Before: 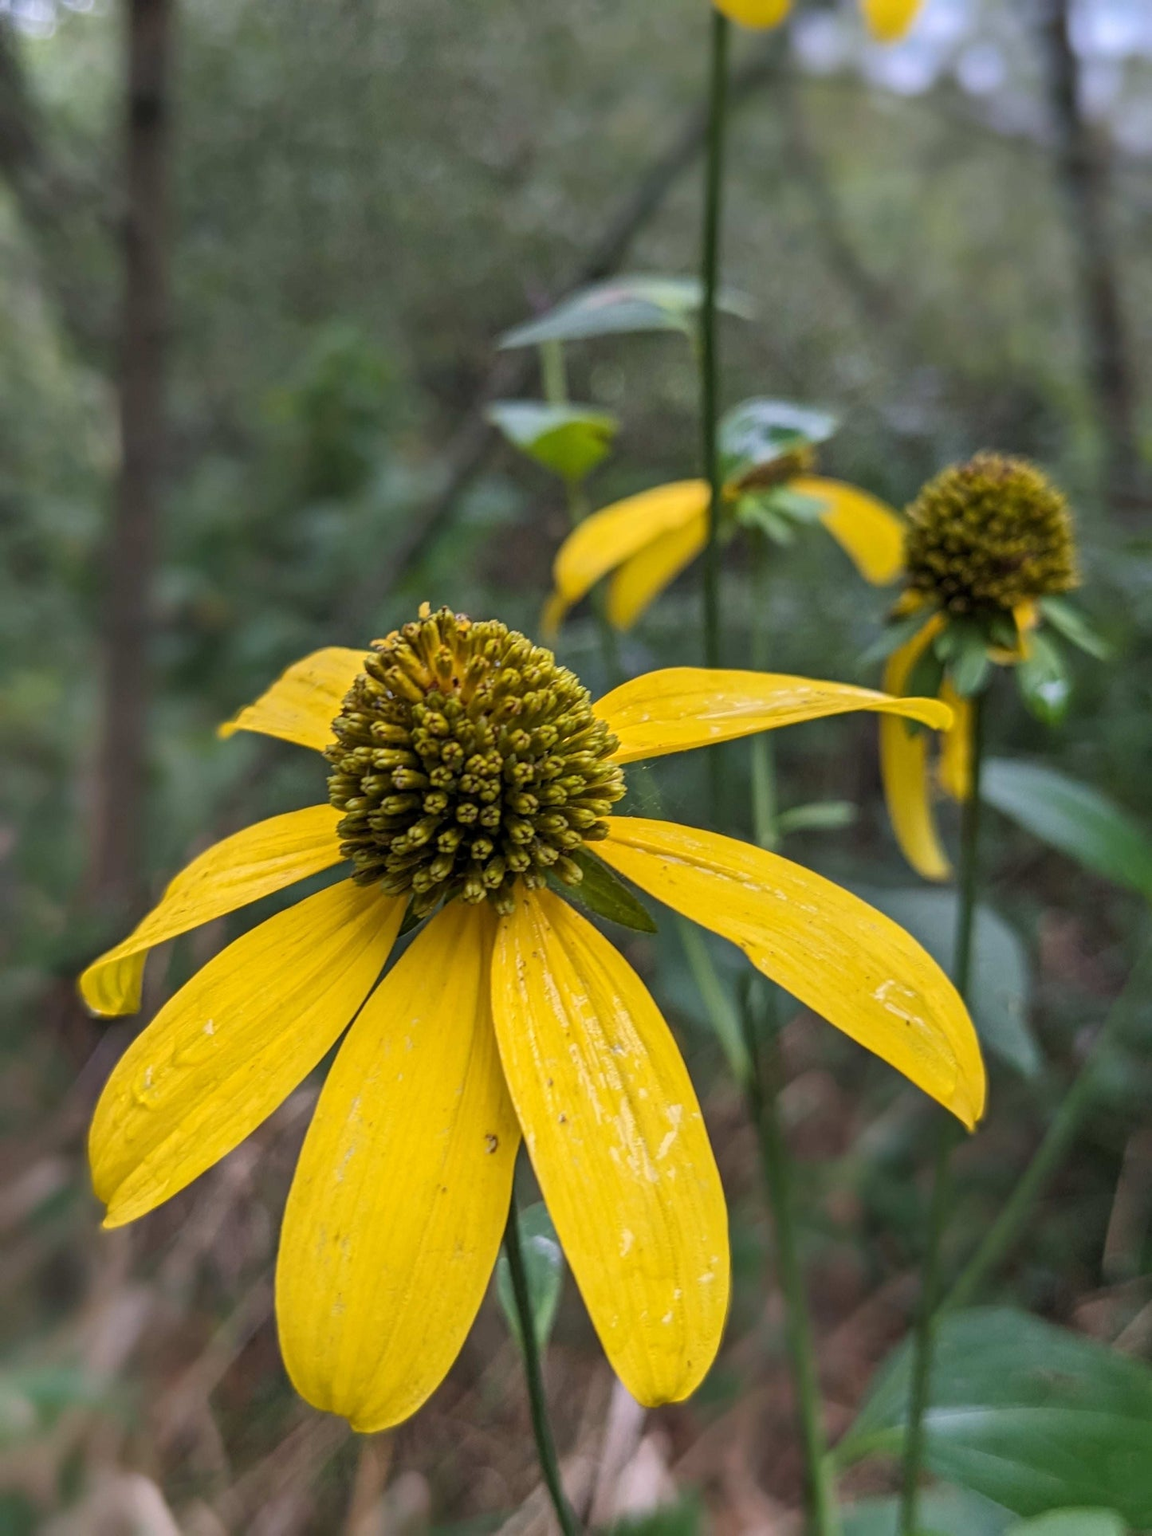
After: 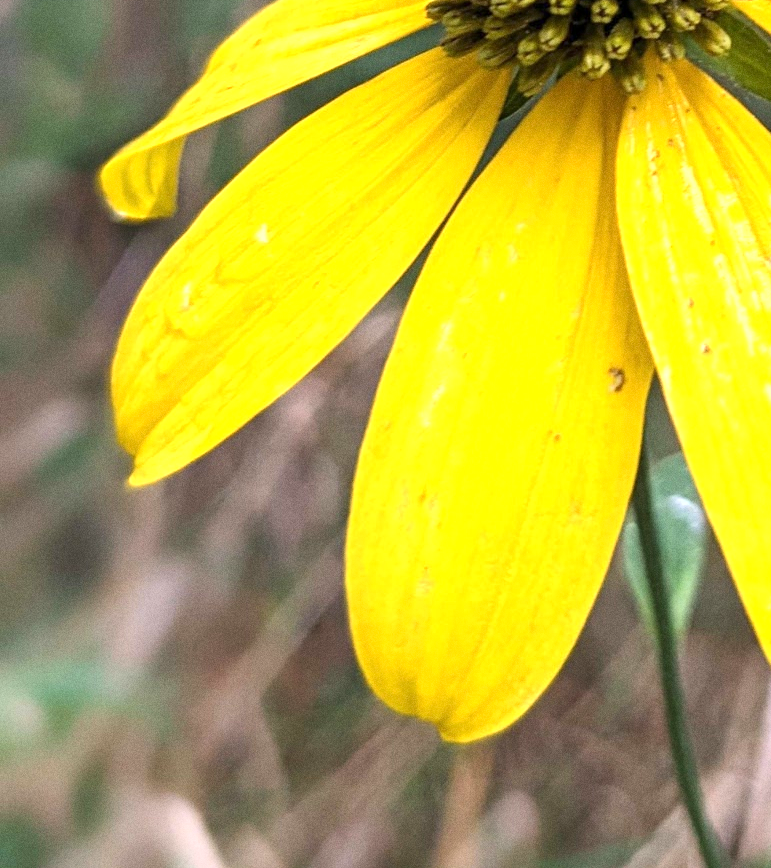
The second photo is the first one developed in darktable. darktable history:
grain: coarseness 0.47 ISO
crop and rotate: top 54.778%, right 46.61%, bottom 0.159%
exposure: exposure 0.95 EV, compensate highlight preservation false
